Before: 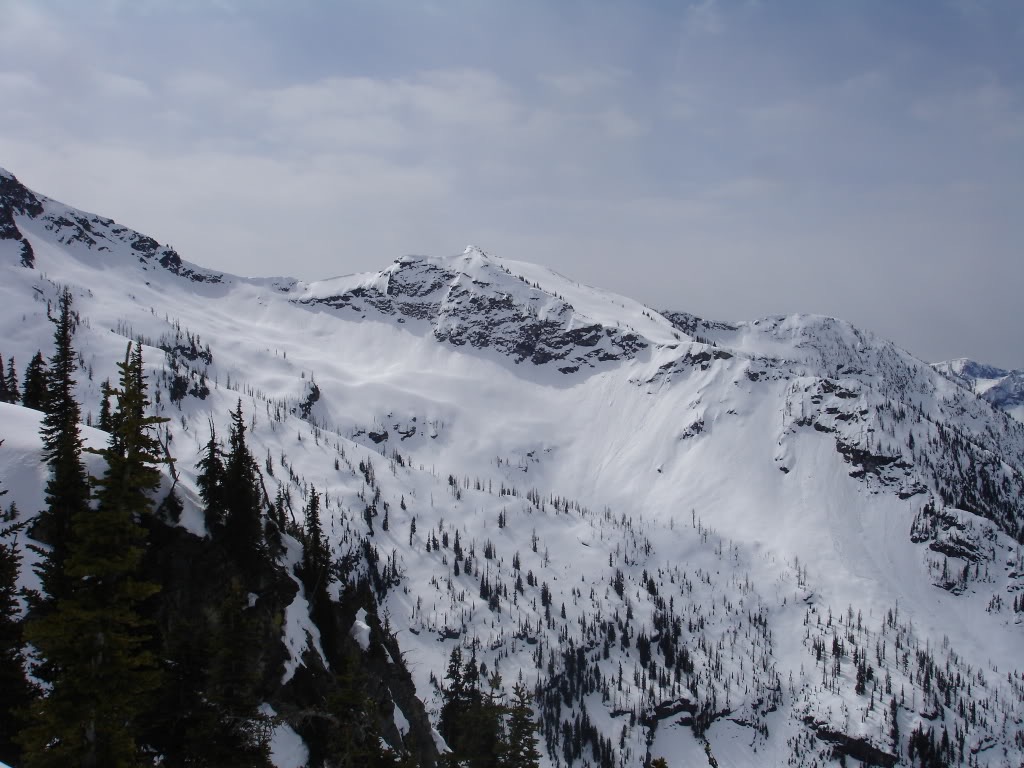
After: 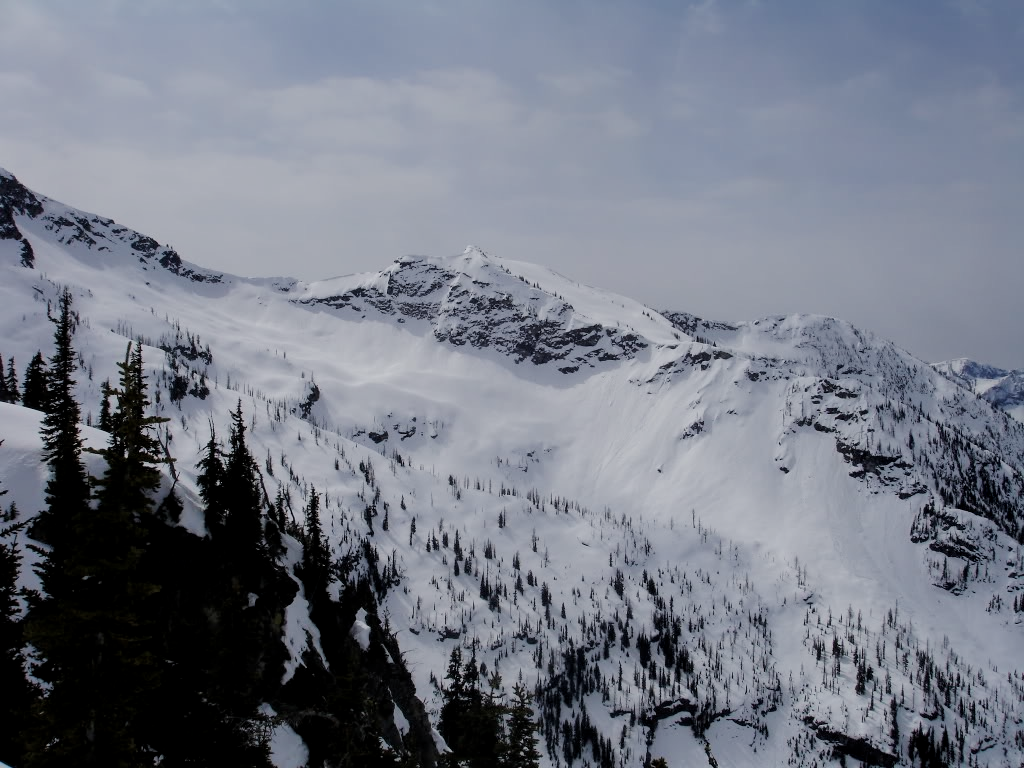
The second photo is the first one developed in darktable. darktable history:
local contrast: highlights 103%, shadows 100%, detail 120%, midtone range 0.2
filmic rgb: black relative exposure -7.65 EV, white relative exposure 4.56 EV, hardness 3.61
